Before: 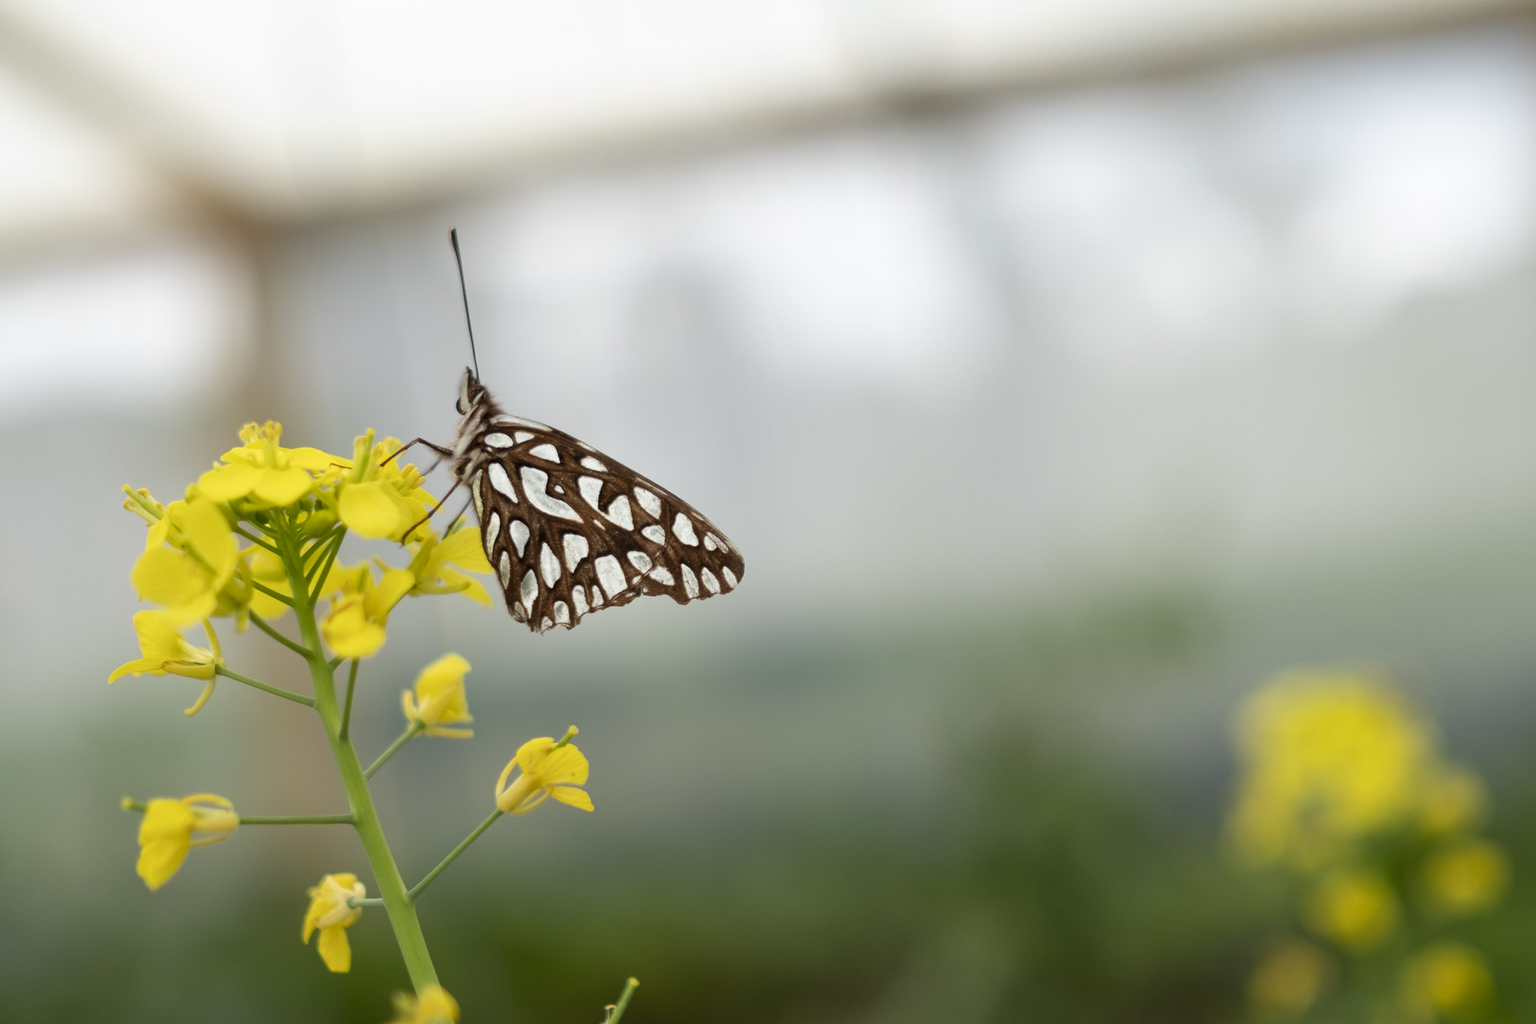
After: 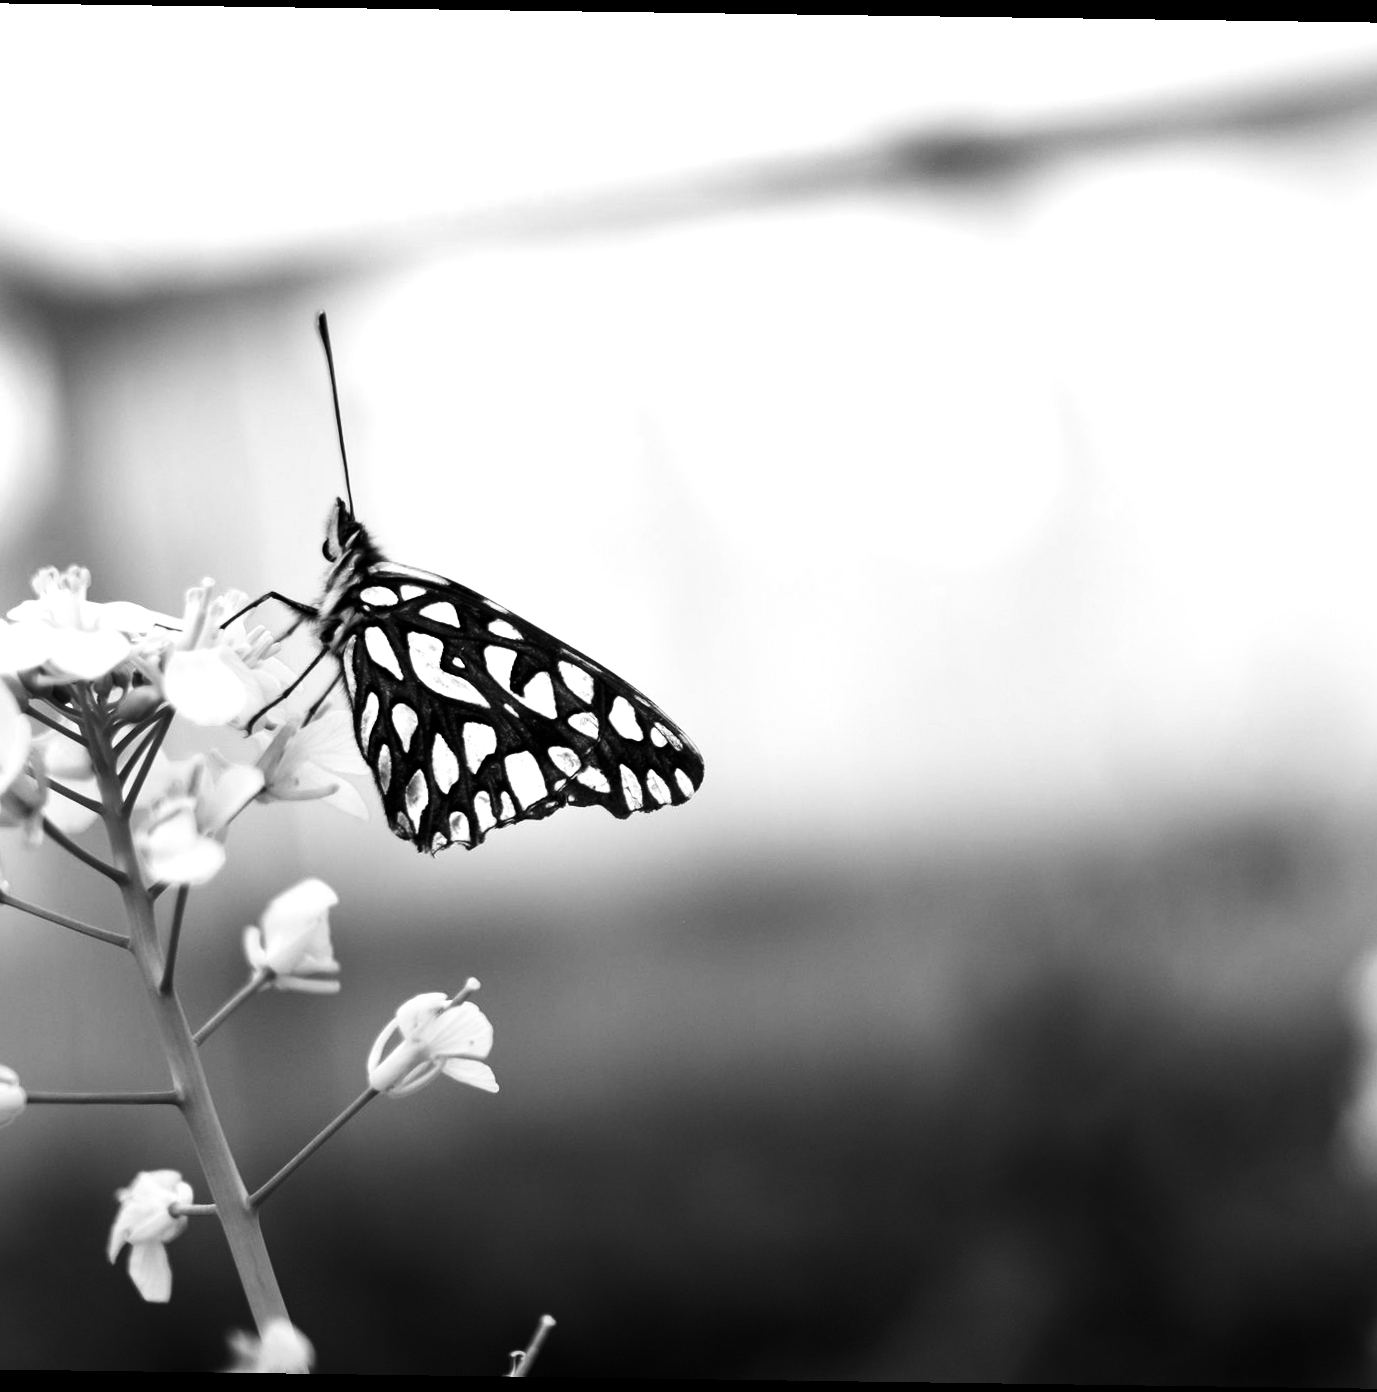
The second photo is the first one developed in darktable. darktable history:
white balance: emerald 1
color balance rgb: linear chroma grading › shadows -30%, linear chroma grading › global chroma 35%, perceptual saturation grading › global saturation 75%, perceptual saturation grading › shadows -30%, perceptual brilliance grading › highlights 75%, perceptual brilliance grading › shadows -30%, global vibrance 35%
rotate and perspective: rotation 0.8°, automatic cropping off
crop and rotate: left 14.385%, right 18.948%
contrast brightness saturation: contrast -0.03, brightness -0.59, saturation -1
levels: levels [0, 0.435, 0.917]
filmic rgb: black relative exposure -7.65 EV, white relative exposure 4.56 EV, hardness 3.61
color balance: mode lift, gamma, gain (sRGB), lift [1.04, 1, 1, 0.97], gamma [1.01, 1, 1, 0.97], gain [0.96, 1, 1, 0.97]
